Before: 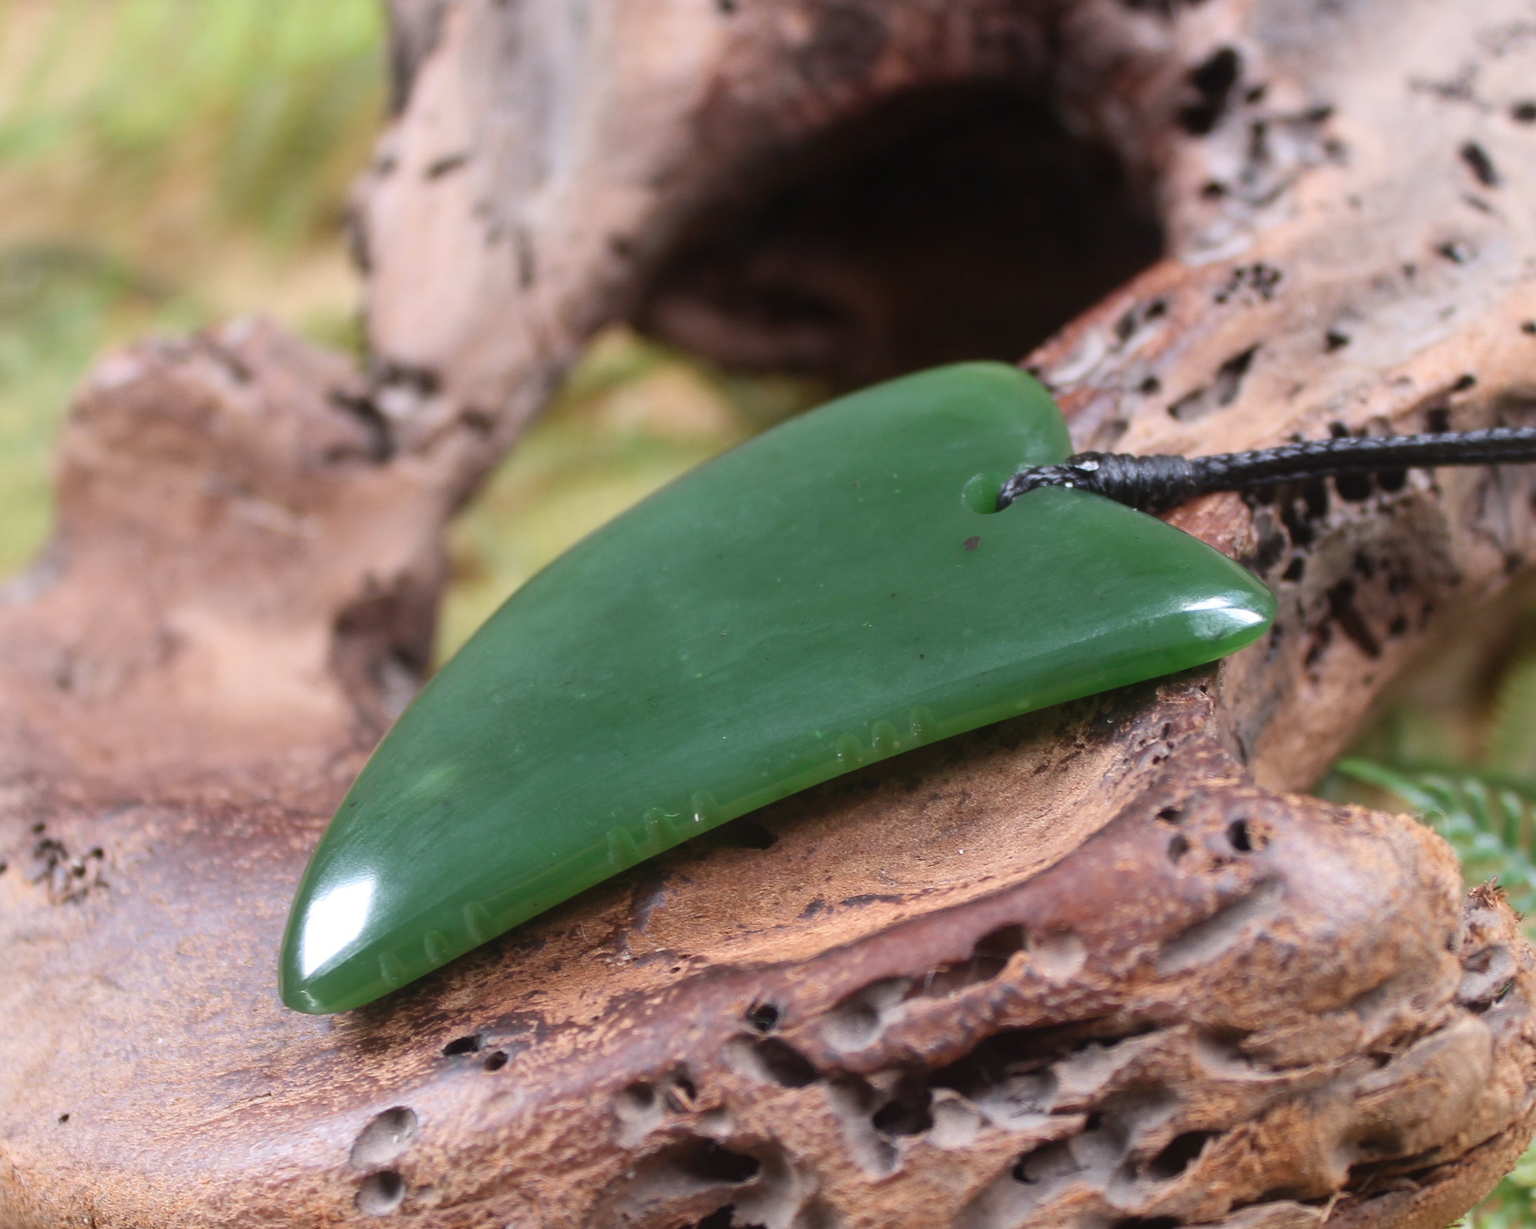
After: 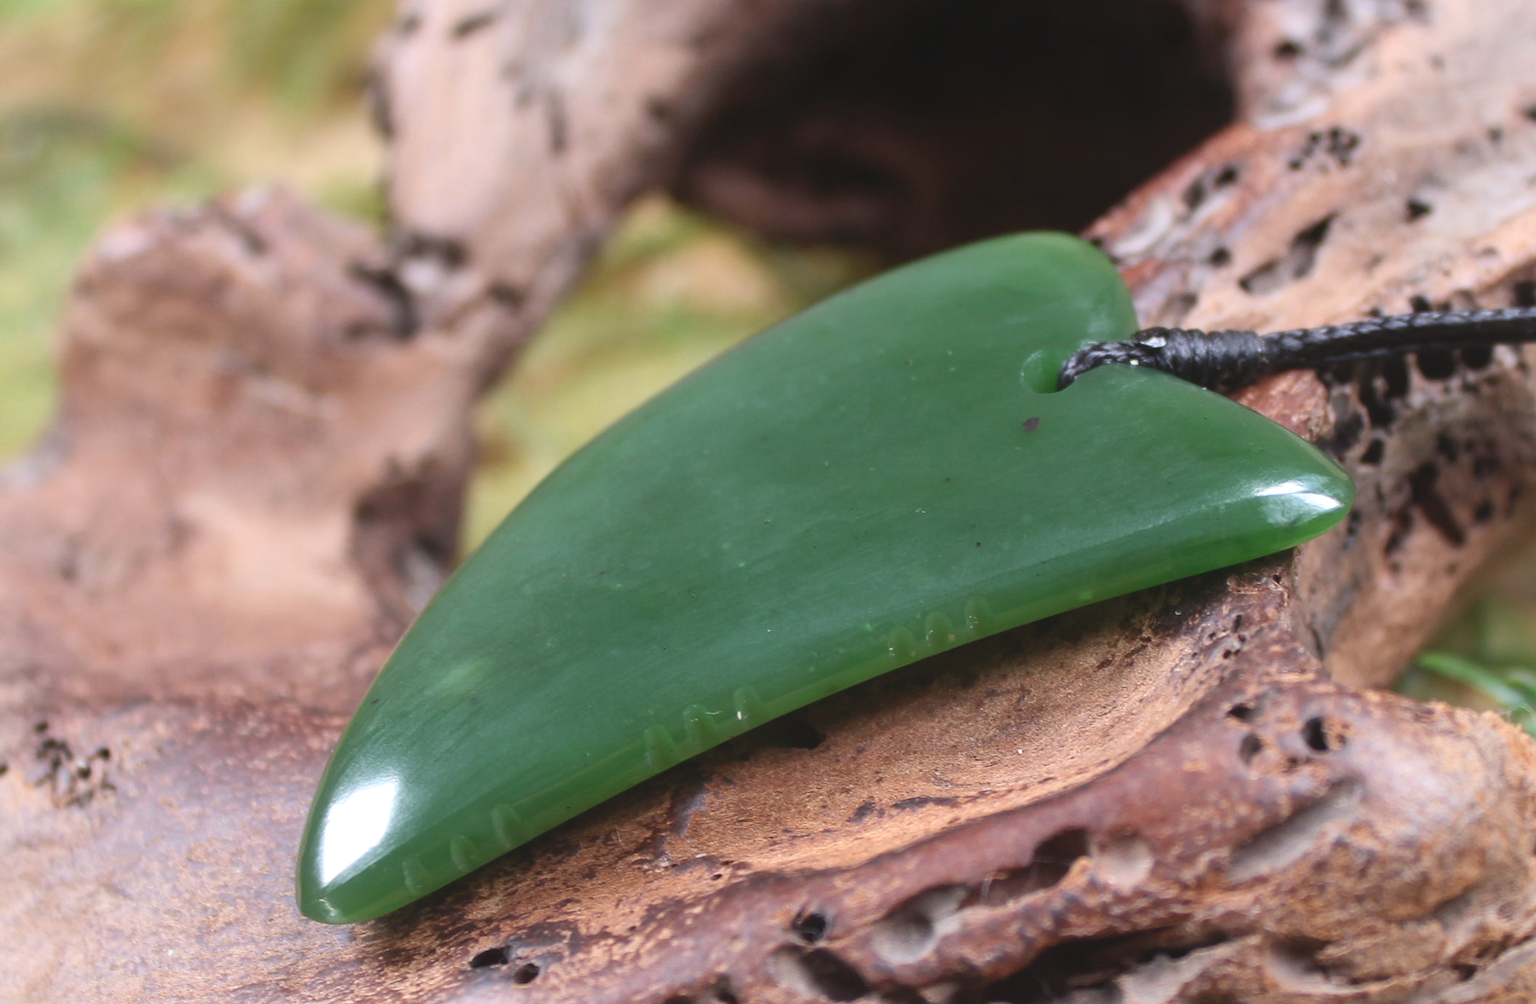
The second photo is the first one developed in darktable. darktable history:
crop and rotate: angle 0.03°, top 11.643%, right 5.651%, bottom 11.189%
exposure: black level correction -0.005, exposure 0.054 EV, compensate highlight preservation false
